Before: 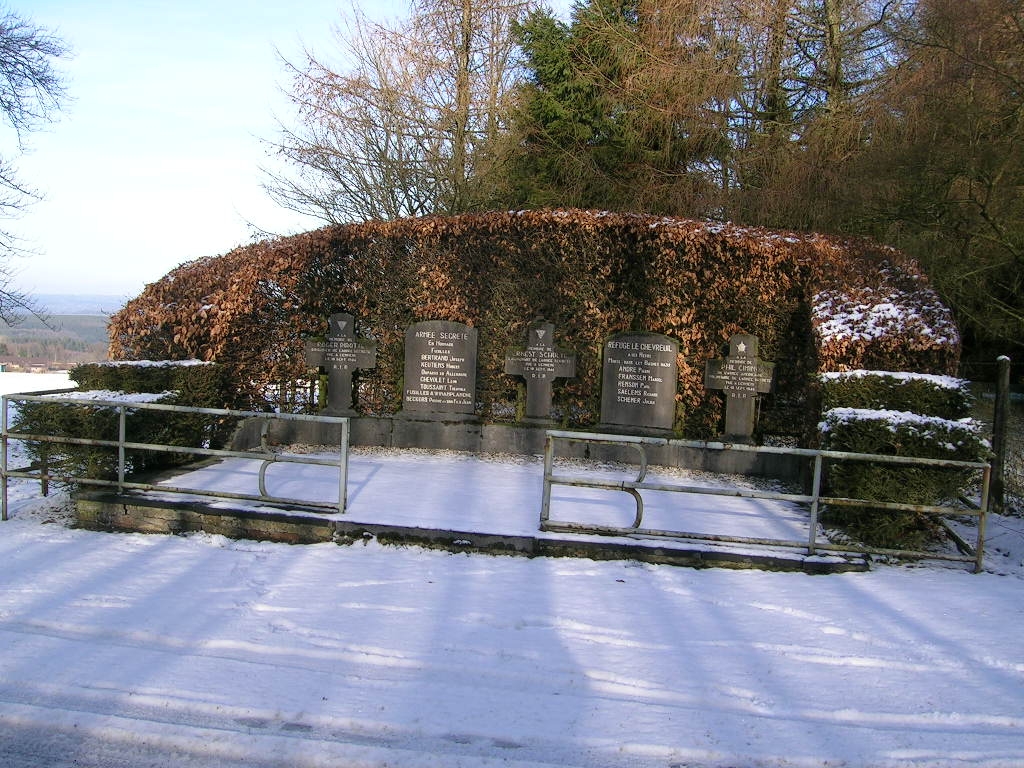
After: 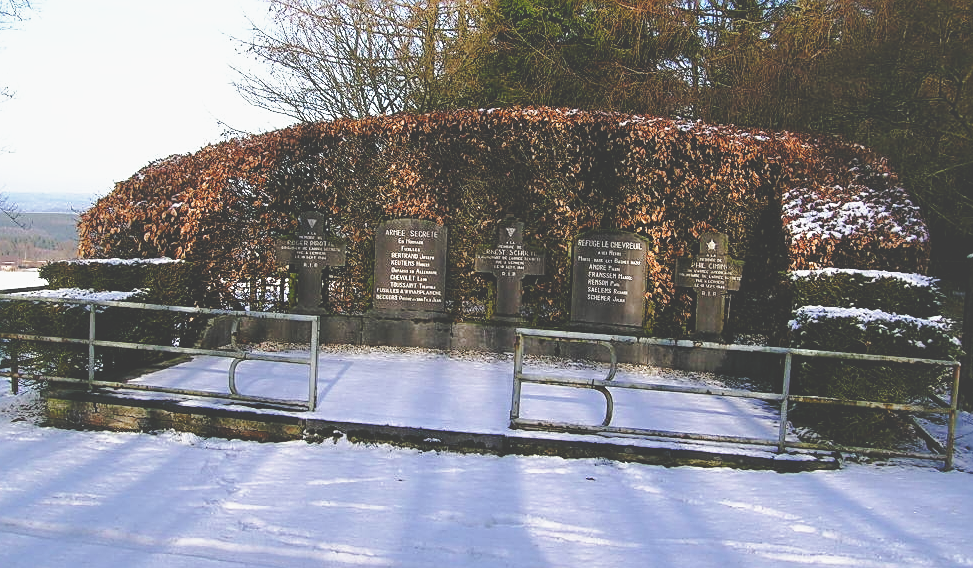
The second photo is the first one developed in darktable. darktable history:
exposure: exposure -0.293 EV, compensate highlight preservation false
sharpen: on, module defaults
crop and rotate: left 2.991%, top 13.302%, right 1.981%, bottom 12.636%
tone curve: curves: ch0 [(0, 0) (0.003, 0.019) (0.011, 0.02) (0.025, 0.019) (0.044, 0.027) (0.069, 0.038) (0.1, 0.056) (0.136, 0.089) (0.177, 0.137) (0.224, 0.187) (0.277, 0.259) (0.335, 0.343) (0.399, 0.437) (0.468, 0.532) (0.543, 0.613) (0.623, 0.685) (0.709, 0.752) (0.801, 0.822) (0.898, 0.9) (1, 1)], preserve colors none
base curve: curves: ch0 [(0, 0.036) (0.007, 0.037) (0.604, 0.887) (1, 1)], preserve colors none
shadows and highlights: on, module defaults
